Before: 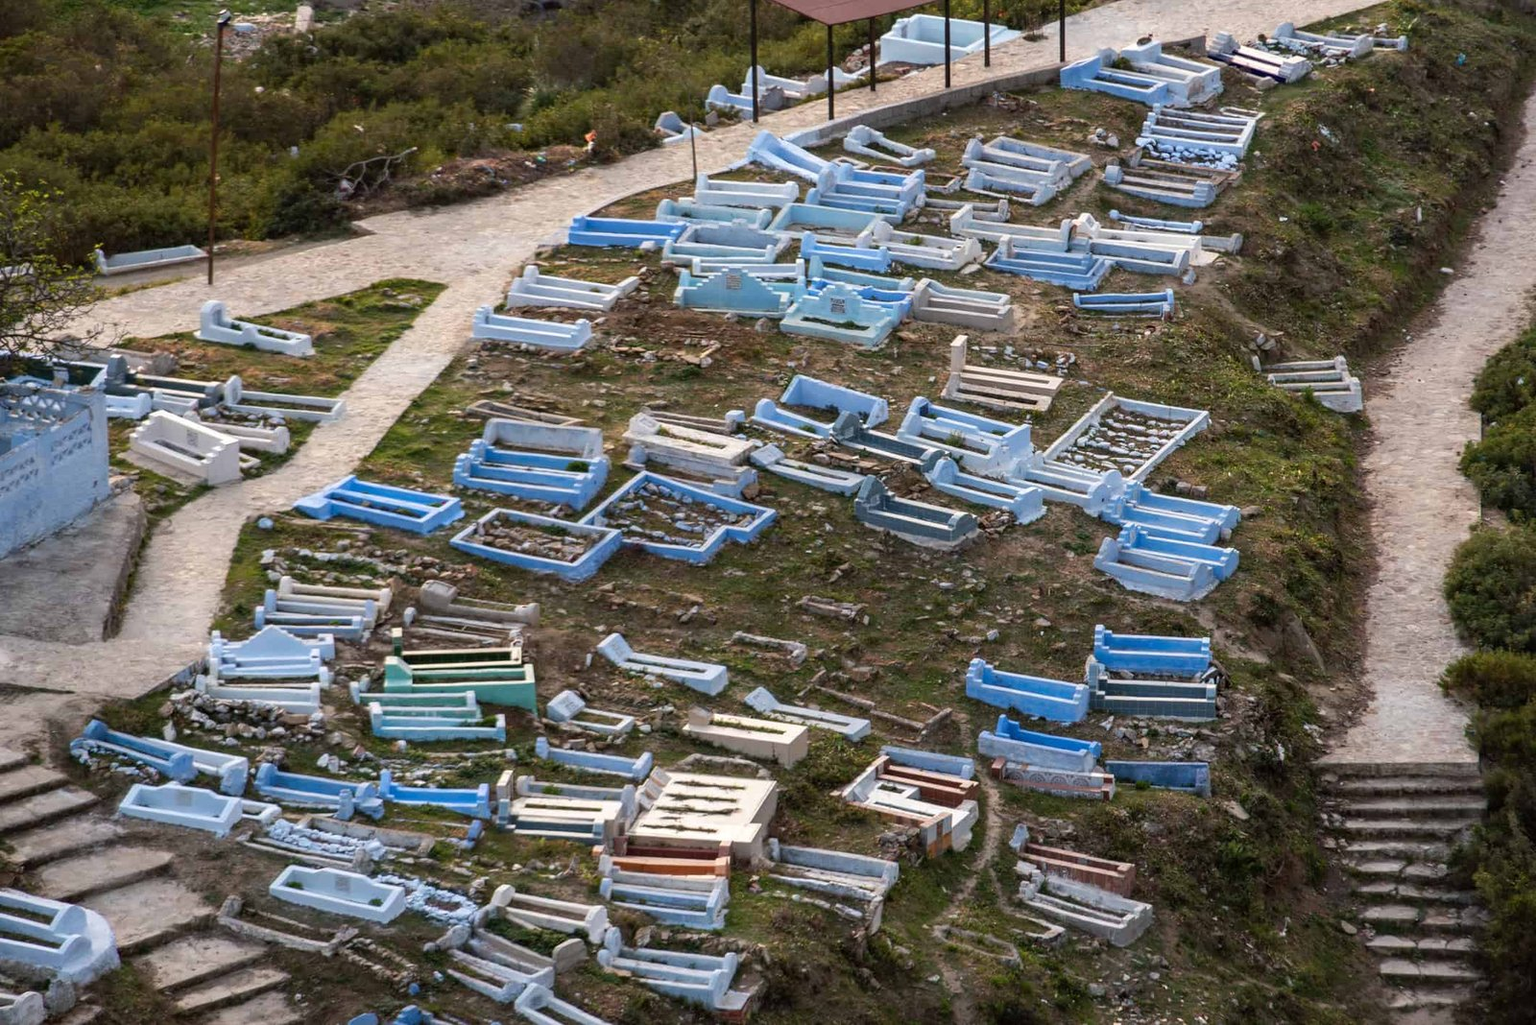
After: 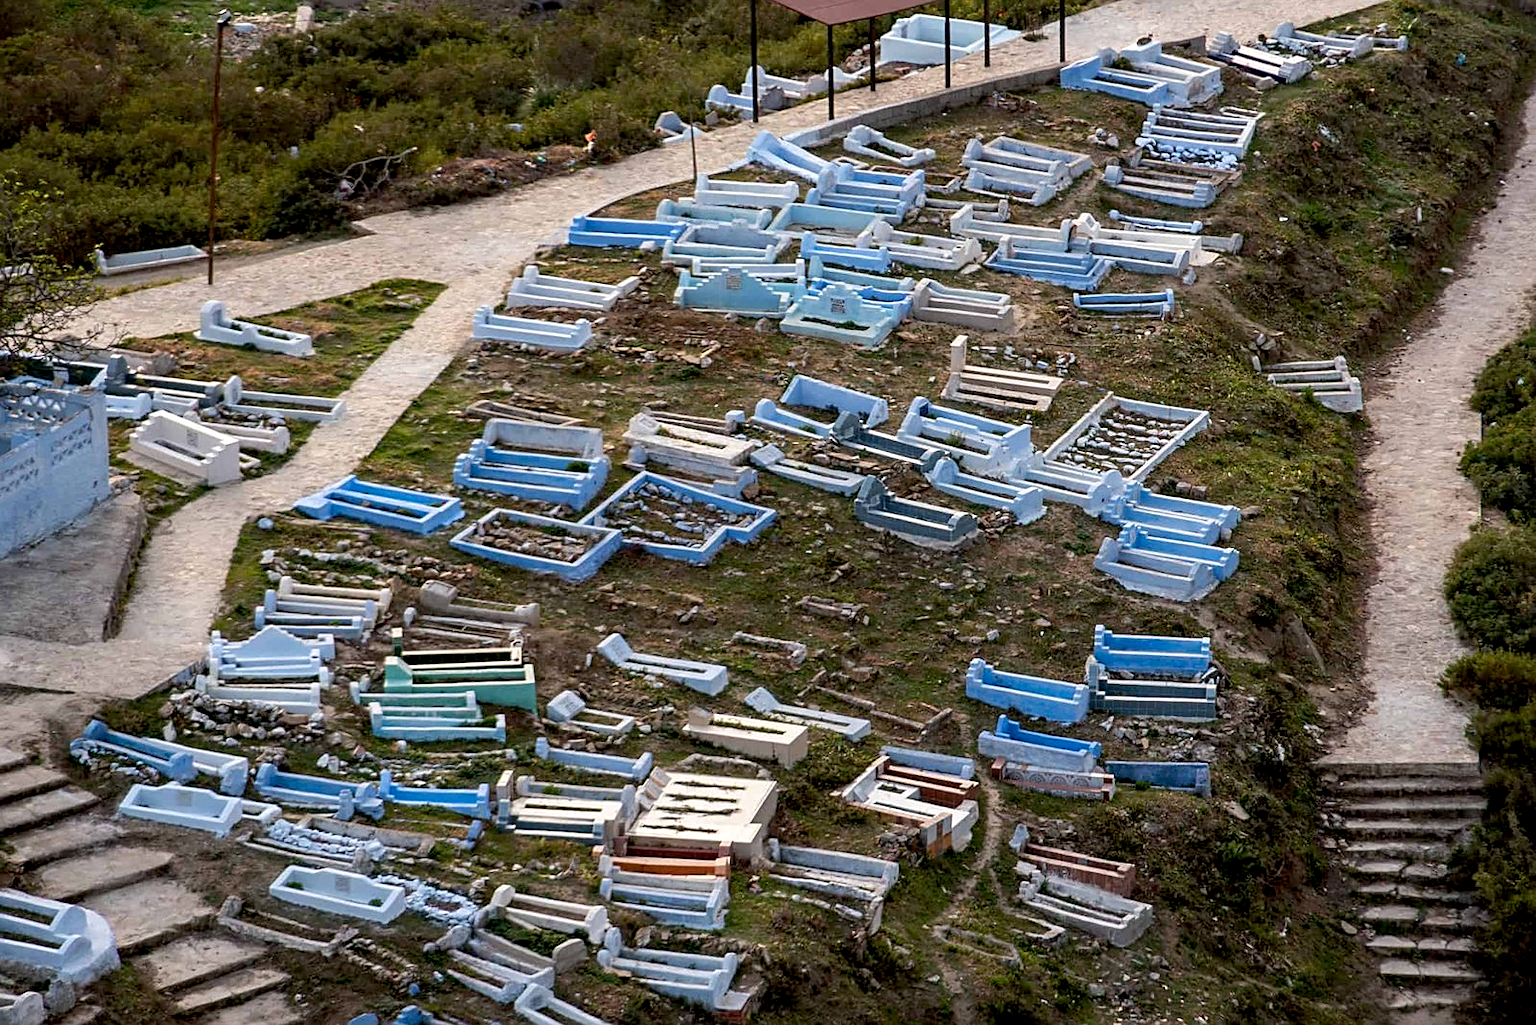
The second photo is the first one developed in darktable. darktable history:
exposure: black level correction 0.01, exposure 0.015 EV, compensate highlight preservation false
sharpen: on, module defaults
